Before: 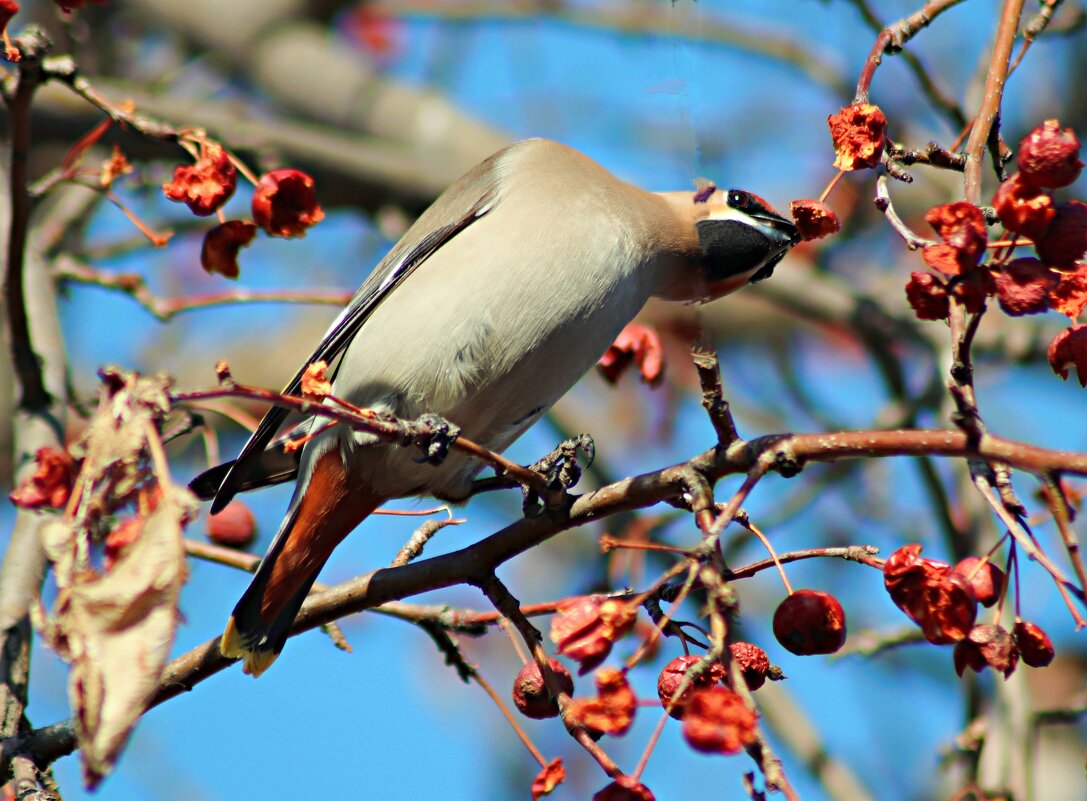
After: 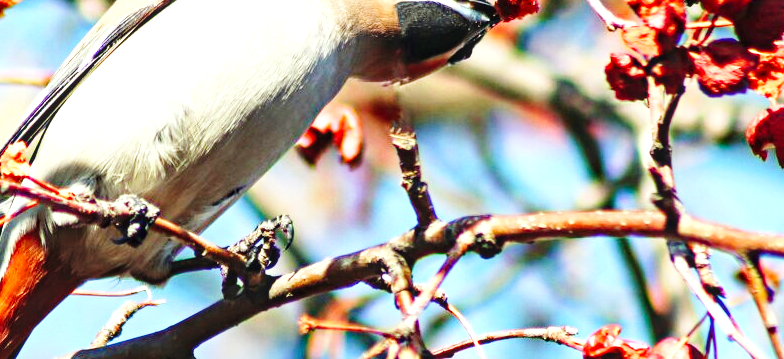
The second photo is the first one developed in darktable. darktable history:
base curve: curves: ch0 [(0, 0) (0.036, 0.025) (0.121, 0.166) (0.206, 0.329) (0.605, 0.79) (1, 1)], preserve colors none
exposure: exposure 1.203 EV, compensate exposure bias true, compensate highlight preservation false
crop and rotate: left 27.84%, top 27.435%, bottom 27.683%
local contrast: on, module defaults
